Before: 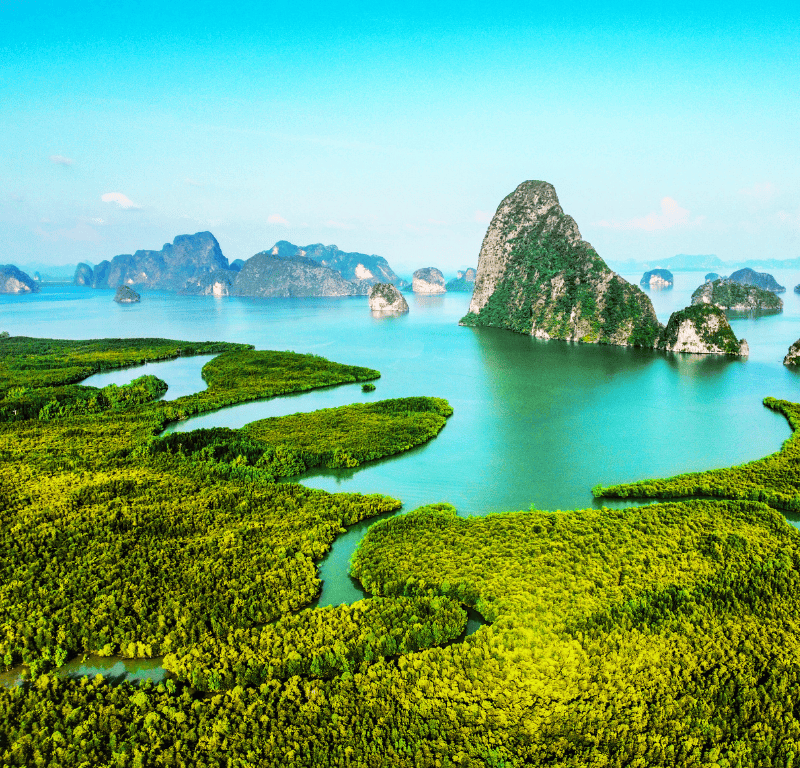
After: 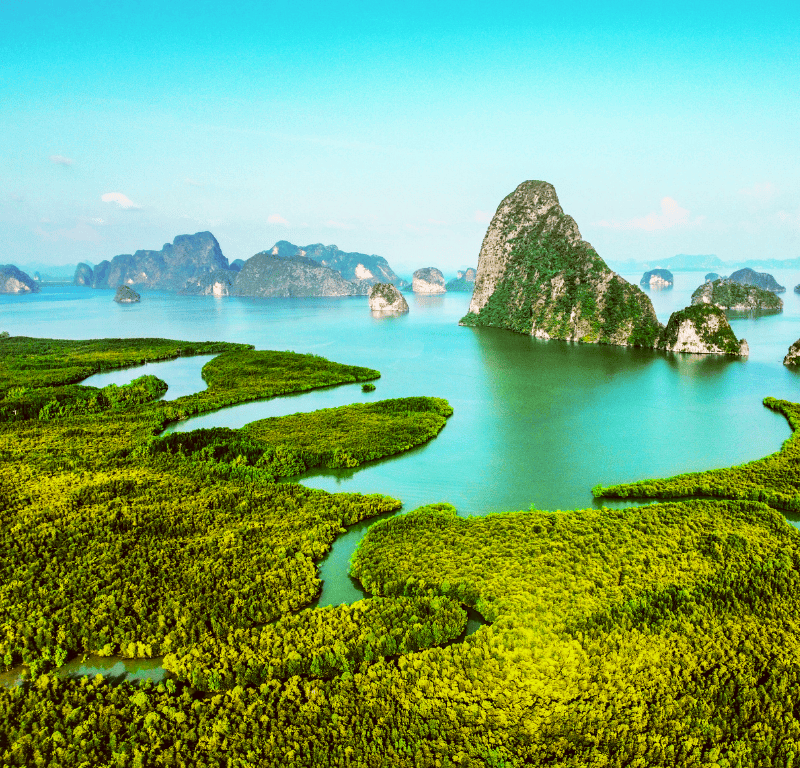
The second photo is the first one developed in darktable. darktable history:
color correction: highlights a* -0.482, highlights b* 0.161, shadows a* 4.66, shadows b* 20.72
